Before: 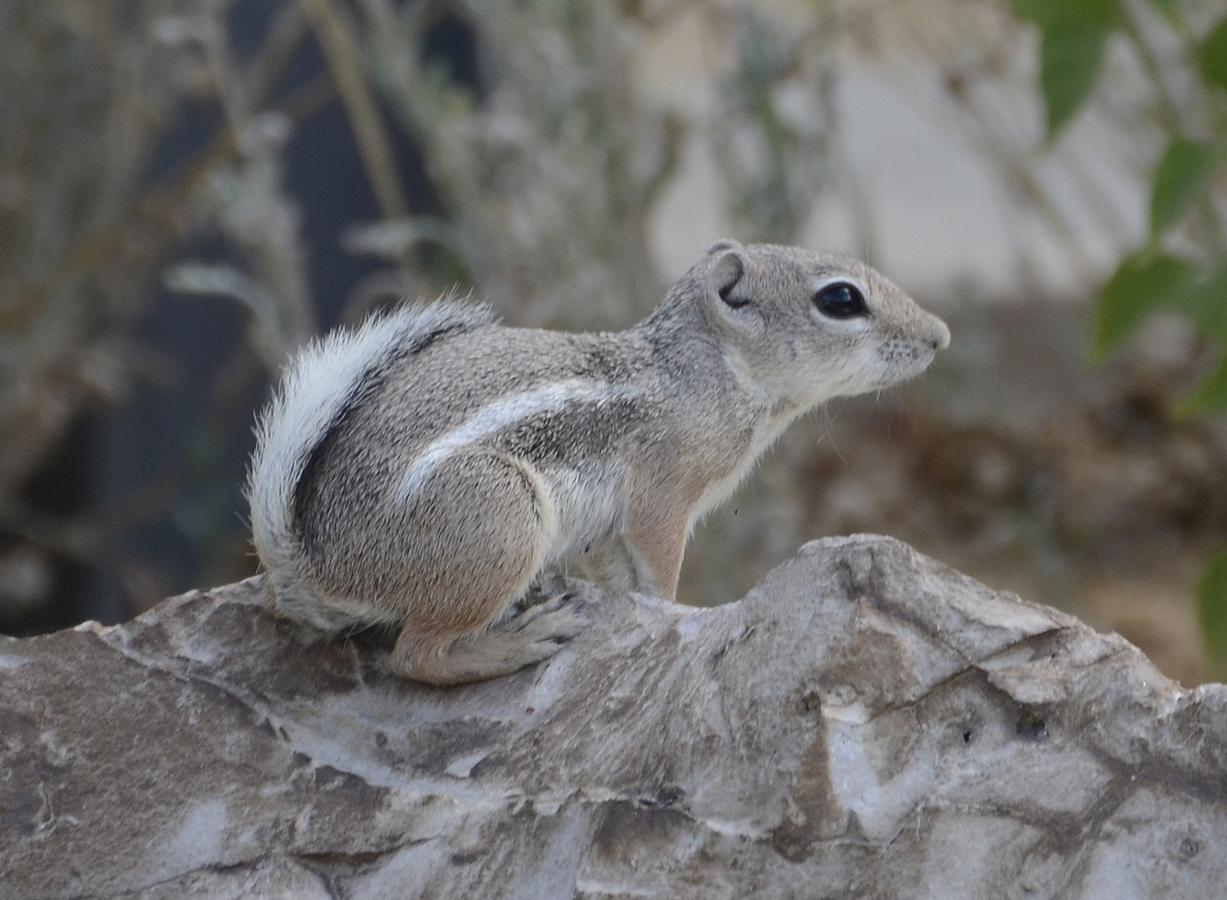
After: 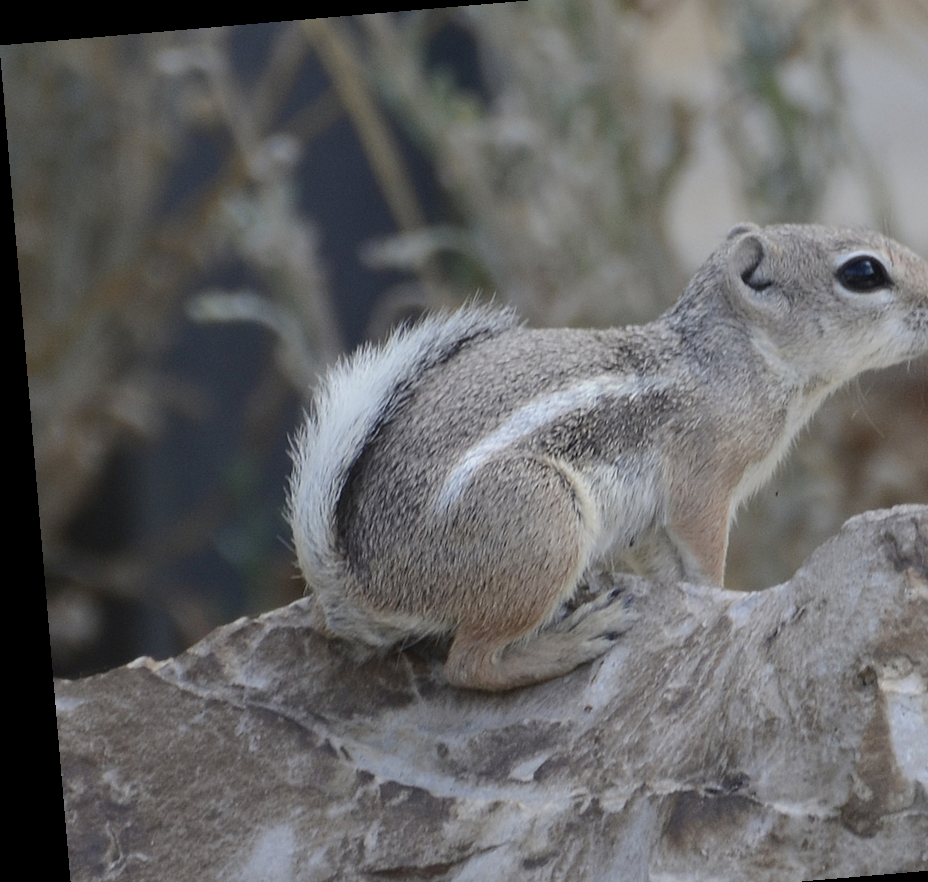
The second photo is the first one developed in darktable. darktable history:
rotate and perspective: rotation -4.86°, automatic cropping off
crop: top 5.803%, right 27.864%, bottom 5.804%
